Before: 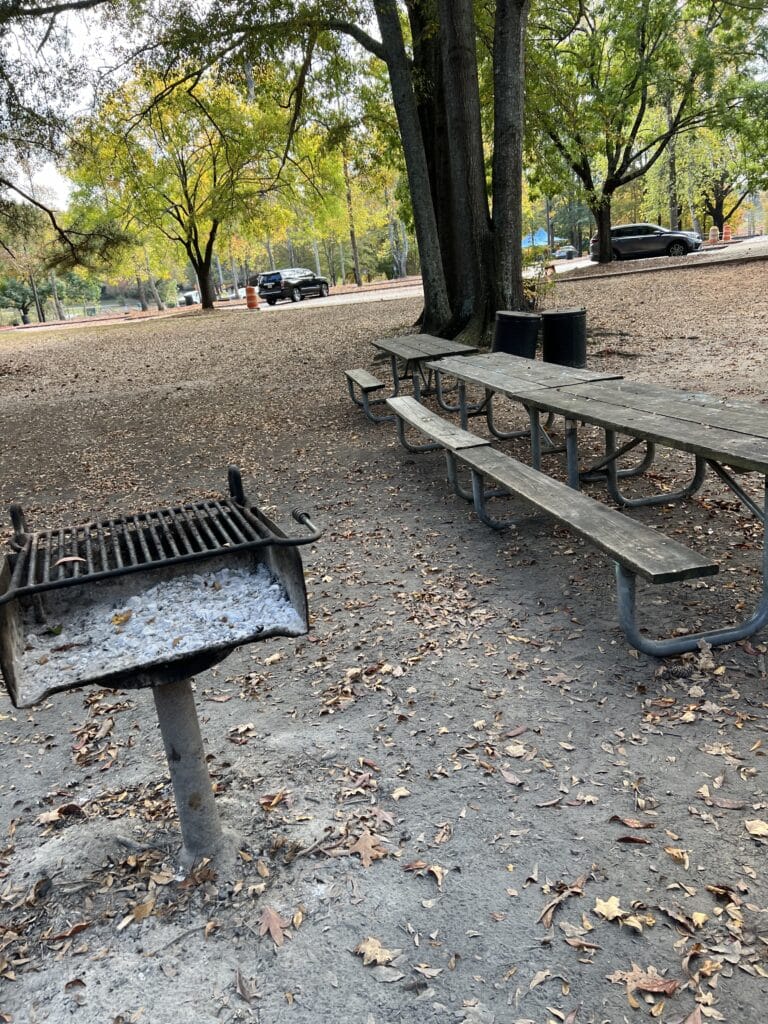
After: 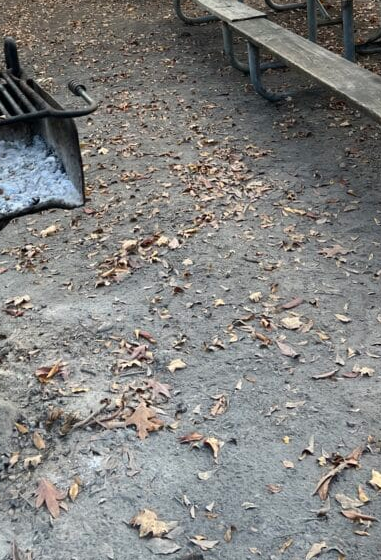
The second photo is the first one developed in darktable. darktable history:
crop: left 29.211%, top 41.808%, right 21.176%, bottom 3.485%
